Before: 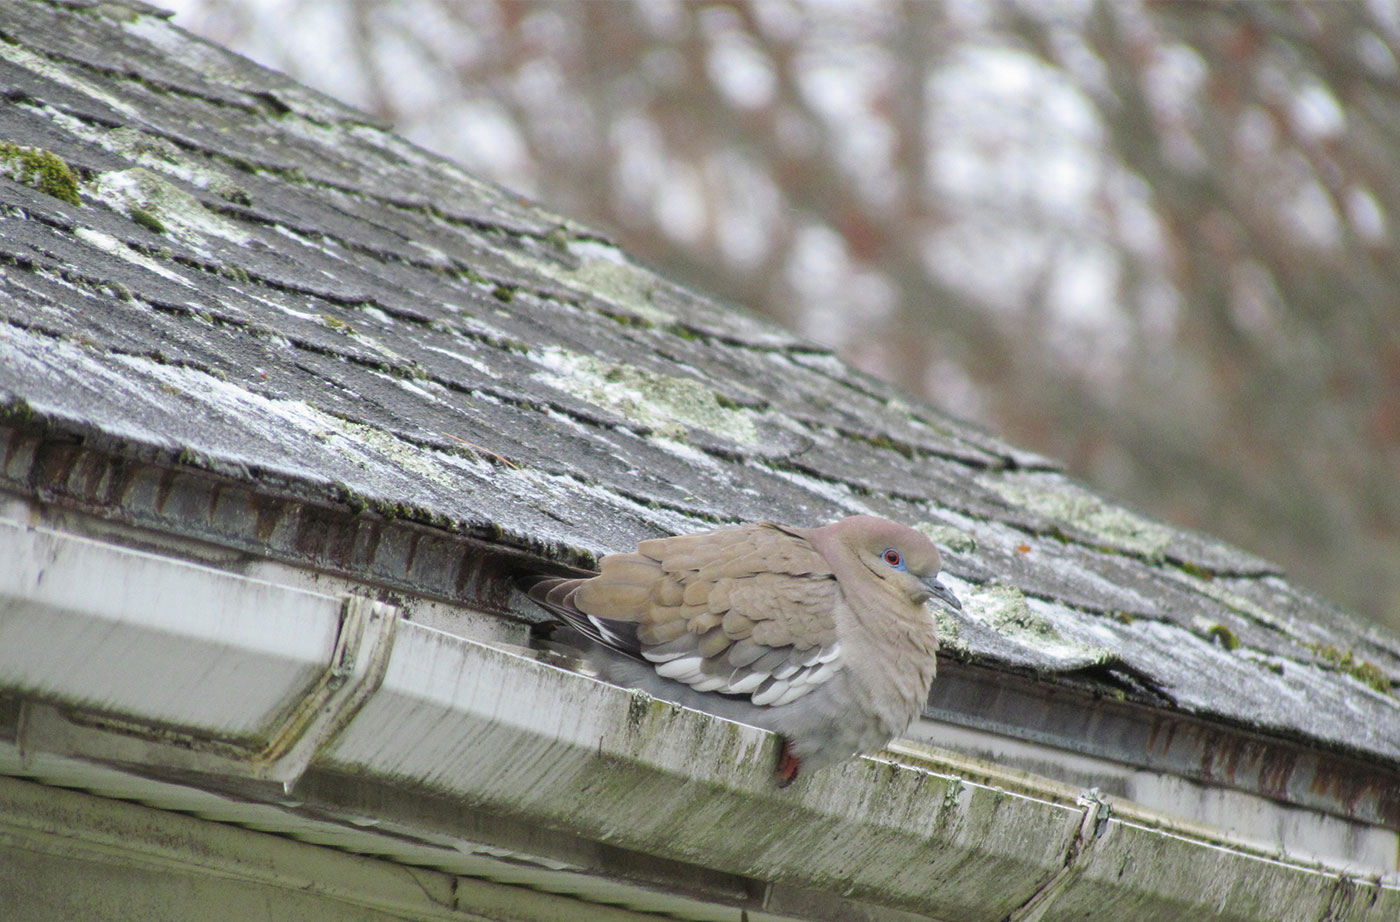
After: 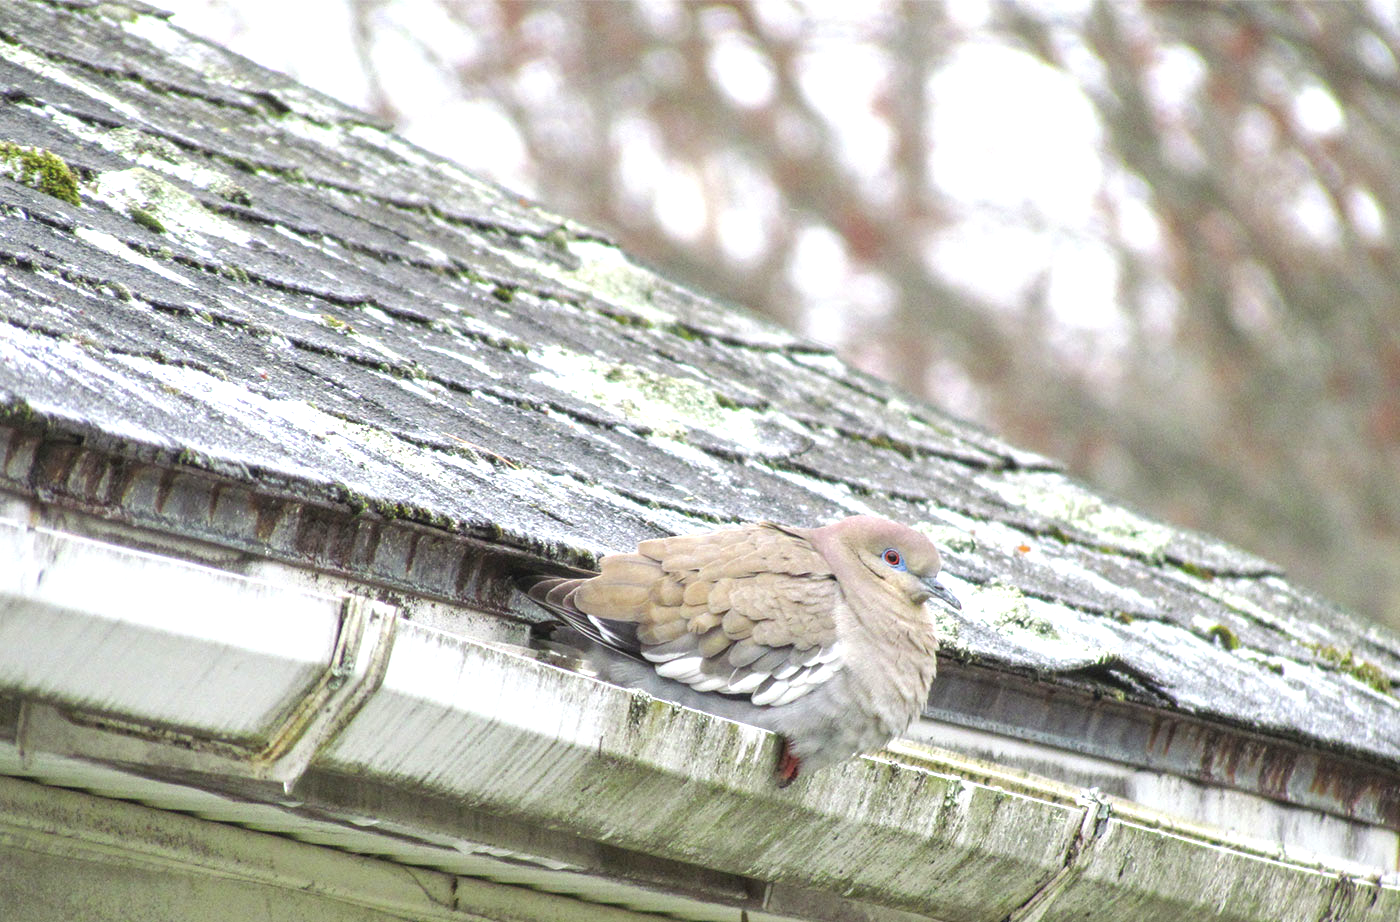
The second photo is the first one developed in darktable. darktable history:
local contrast: on, module defaults
exposure: black level correction -0.001, exposure 0.902 EV, compensate highlight preservation false
